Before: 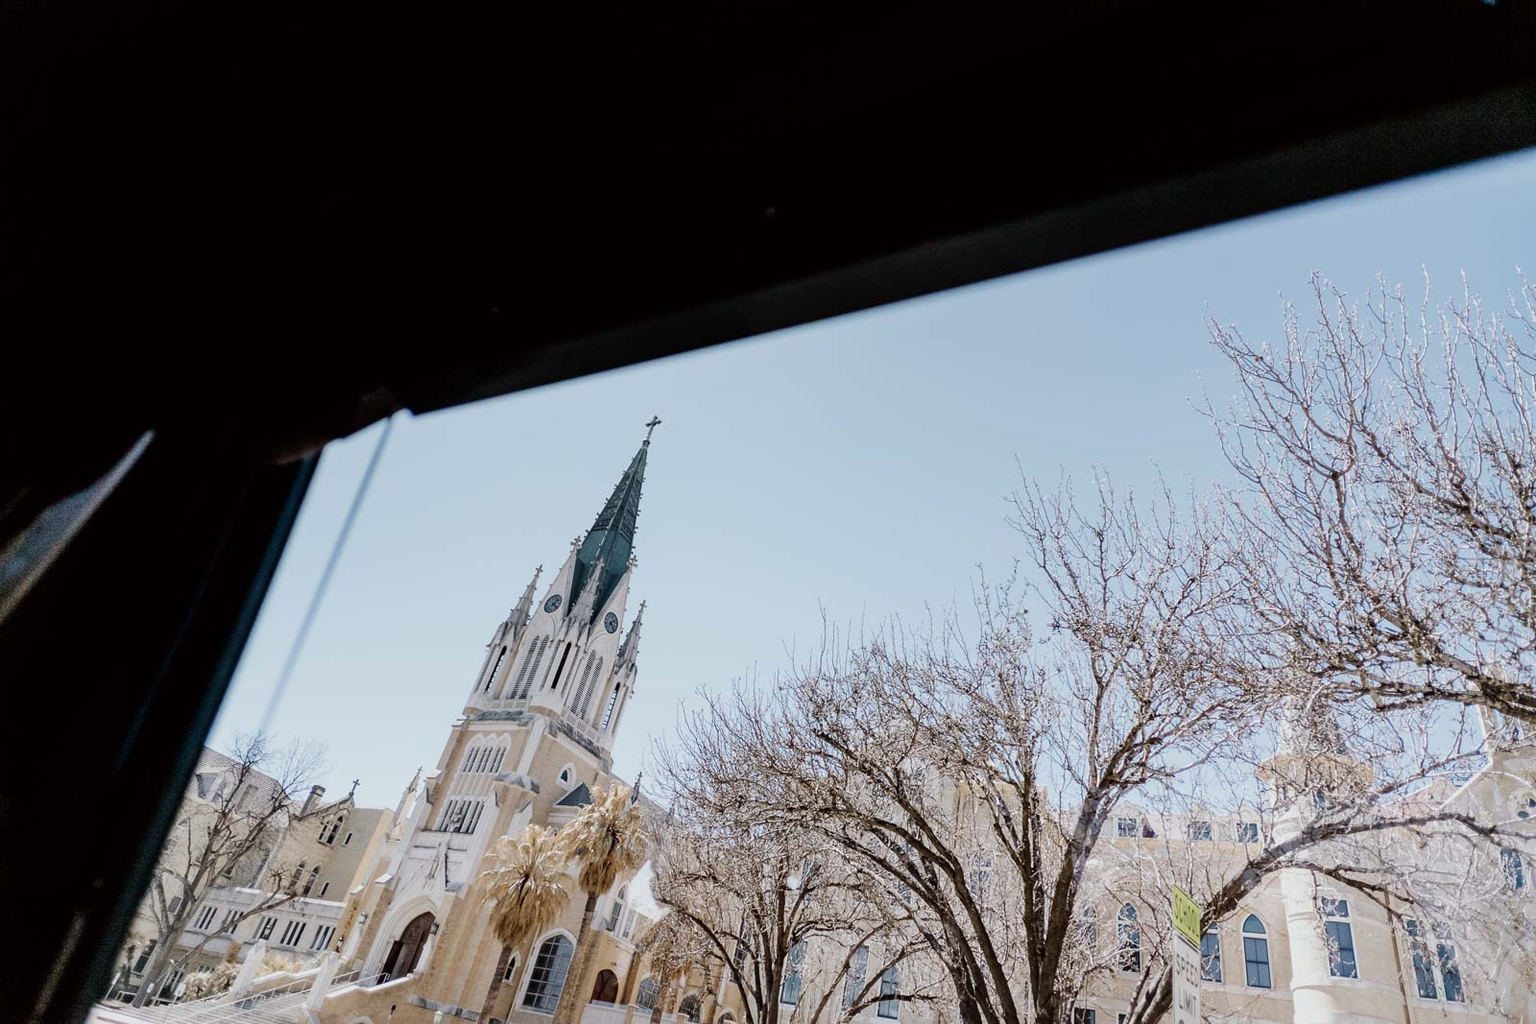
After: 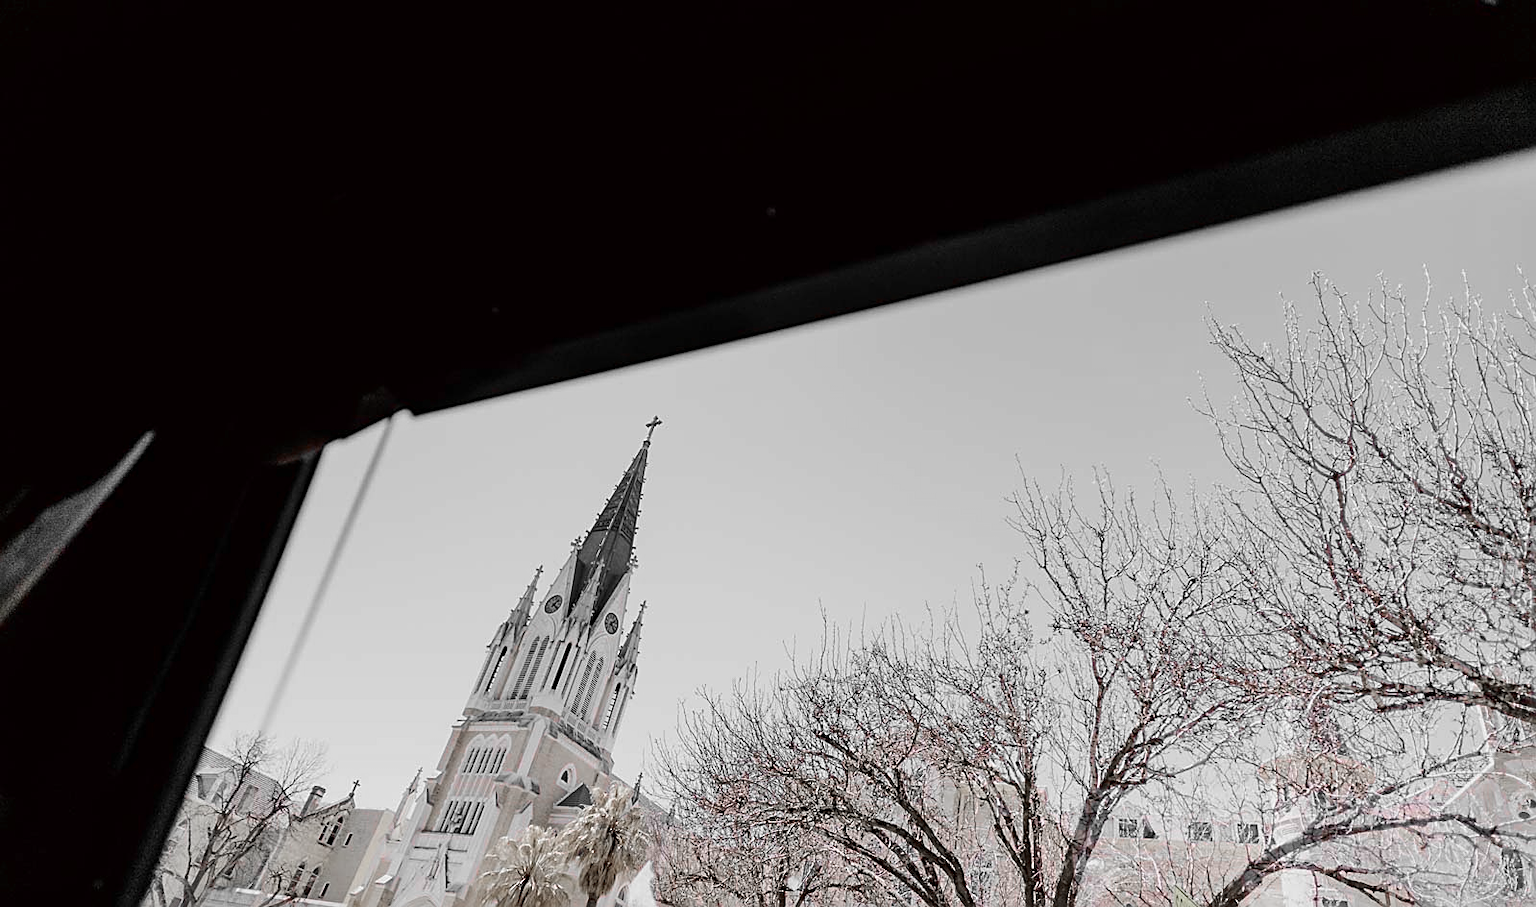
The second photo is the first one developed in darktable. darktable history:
crop and rotate: top 0%, bottom 11.429%
sharpen: radius 1.946
color zones: curves: ch1 [(0, 0.831) (0.08, 0.771) (0.157, 0.268) (0.241, 0.207) (0.562, -0.005) (0.714, -0.013) (0.876, 0.01) (1, 0.831)]
